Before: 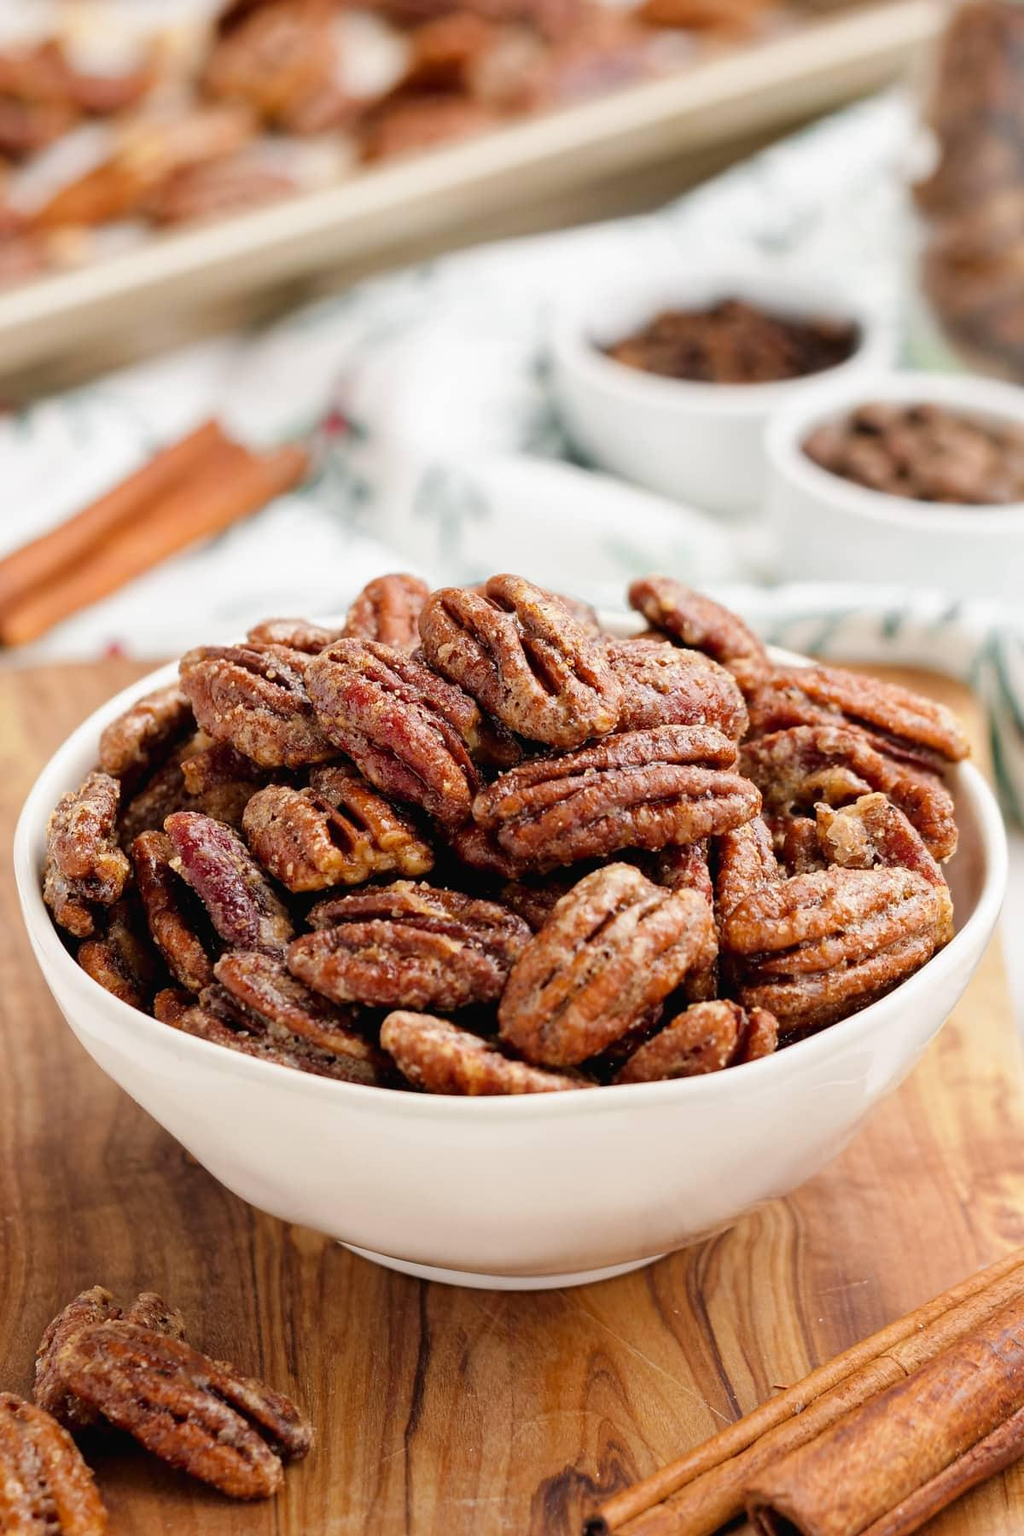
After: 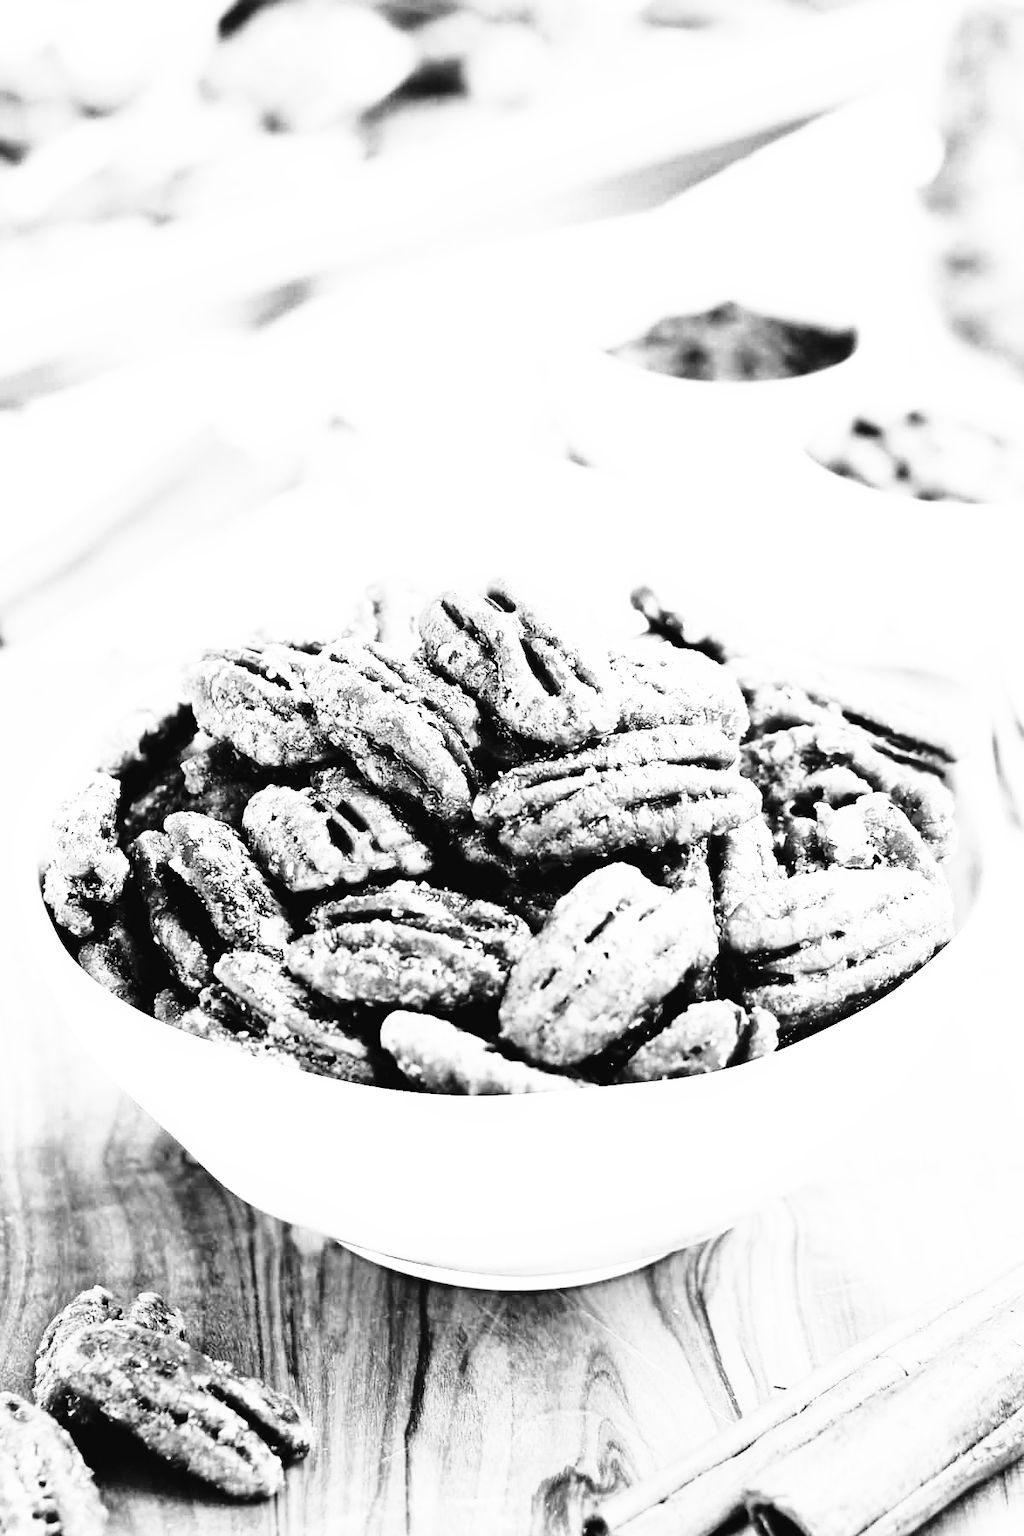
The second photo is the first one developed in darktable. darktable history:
rgb curve: curves: ch0 [(0, 0) (0.21, 0.15) (0.24, 0.21) (0.5, 0.75) (0.75, 0.96) (0.89, 0.99) (1, 1)]; ch1 [(0, 0.02) (0.21, 0.13) (0.25, 0.2) (0.5, 0.67) (0.75, 0.9) (0.89, 0.97) (1, 1)]; ch2 [(0, 0.02) (0.21, 0.13) (0.25, 0.2) (0.5, 0.67) (0.75, 0.9) (0.89, 0.97) (1, 1)], compensate middle gray true
base curve: curves: ch0 [(0, 0) (0.026, 0.03) (0.109, 0.232) (0.351, 0.748) (0.669, 0.968) (1, 1)], preserve colors none
color balance: lift [1.006, 0.985, 1.002, 1.015], gamma [1, 0.953, 1.008, 1.047], gain [1.076, 1.13, 1.004, 0.87]
monochrome: a -3.63, b -0.465
